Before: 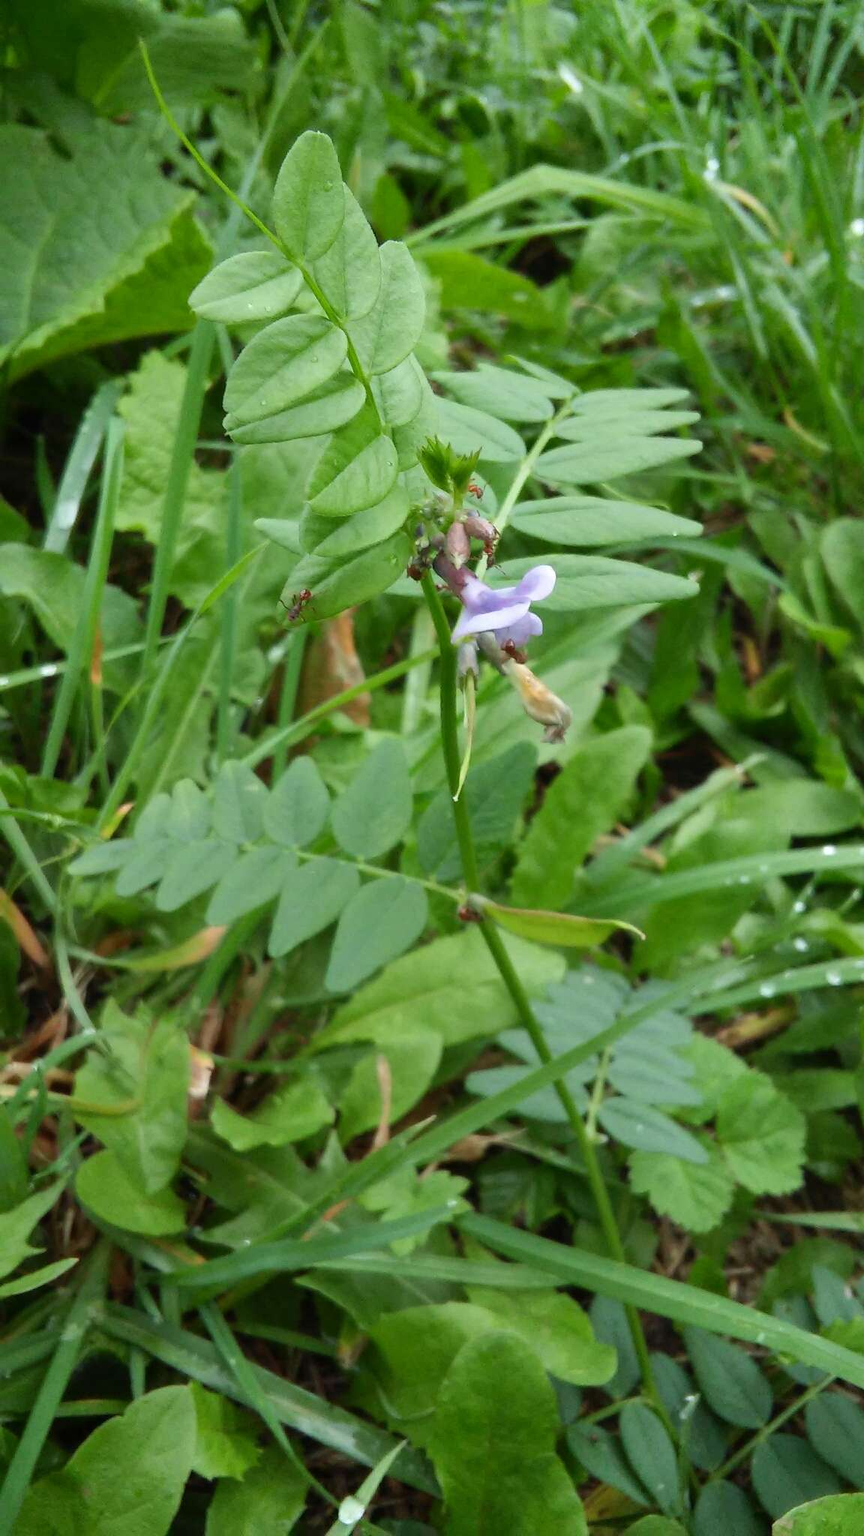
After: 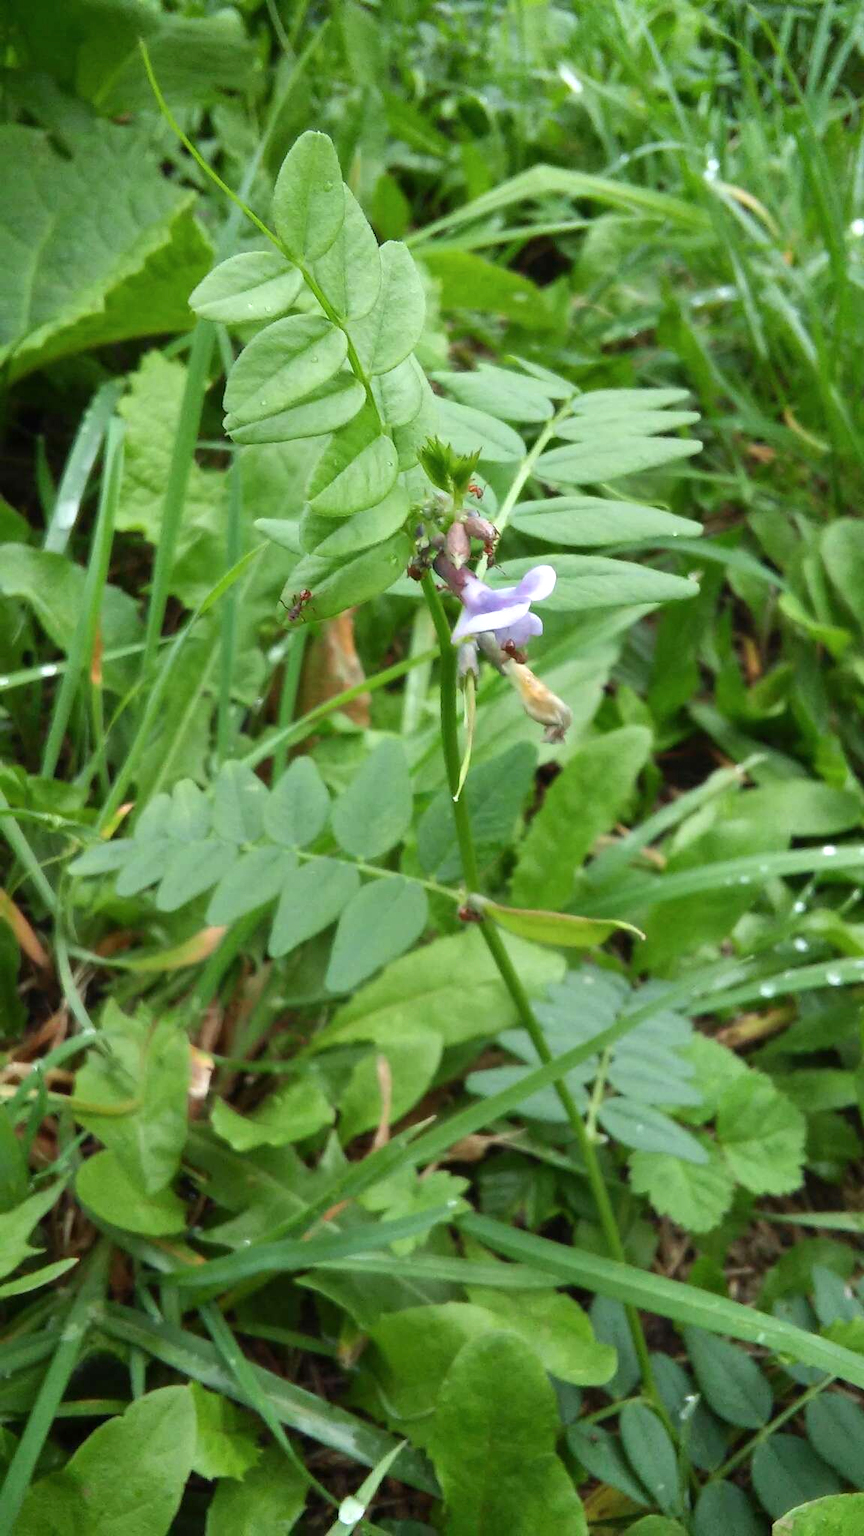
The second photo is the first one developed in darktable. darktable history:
exposure: exposure 0.297 EV, compensate highlight preservation false
contrast brightness saturation: saturation -0.029
